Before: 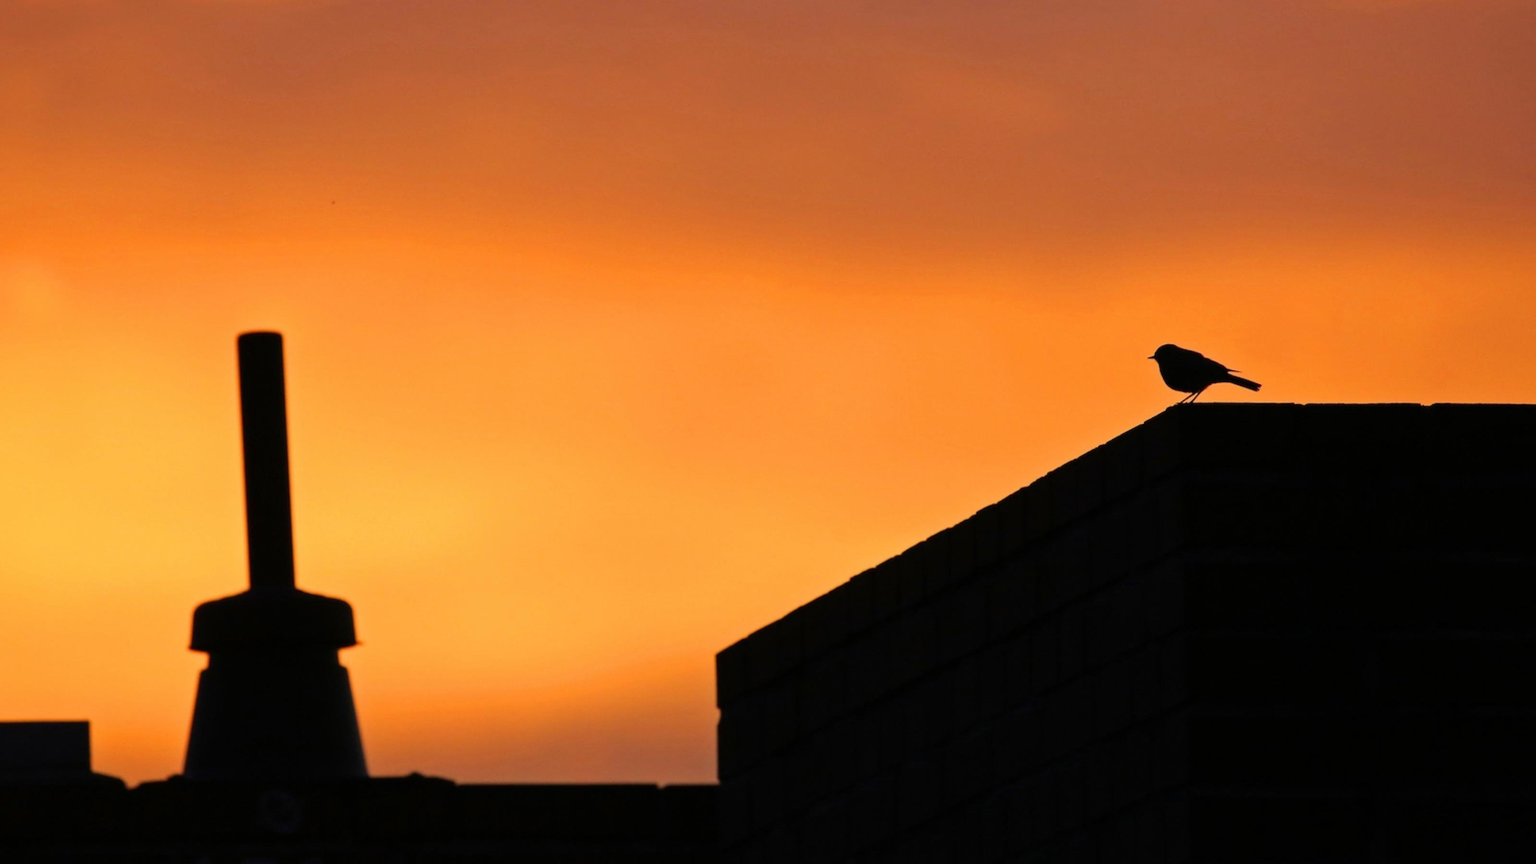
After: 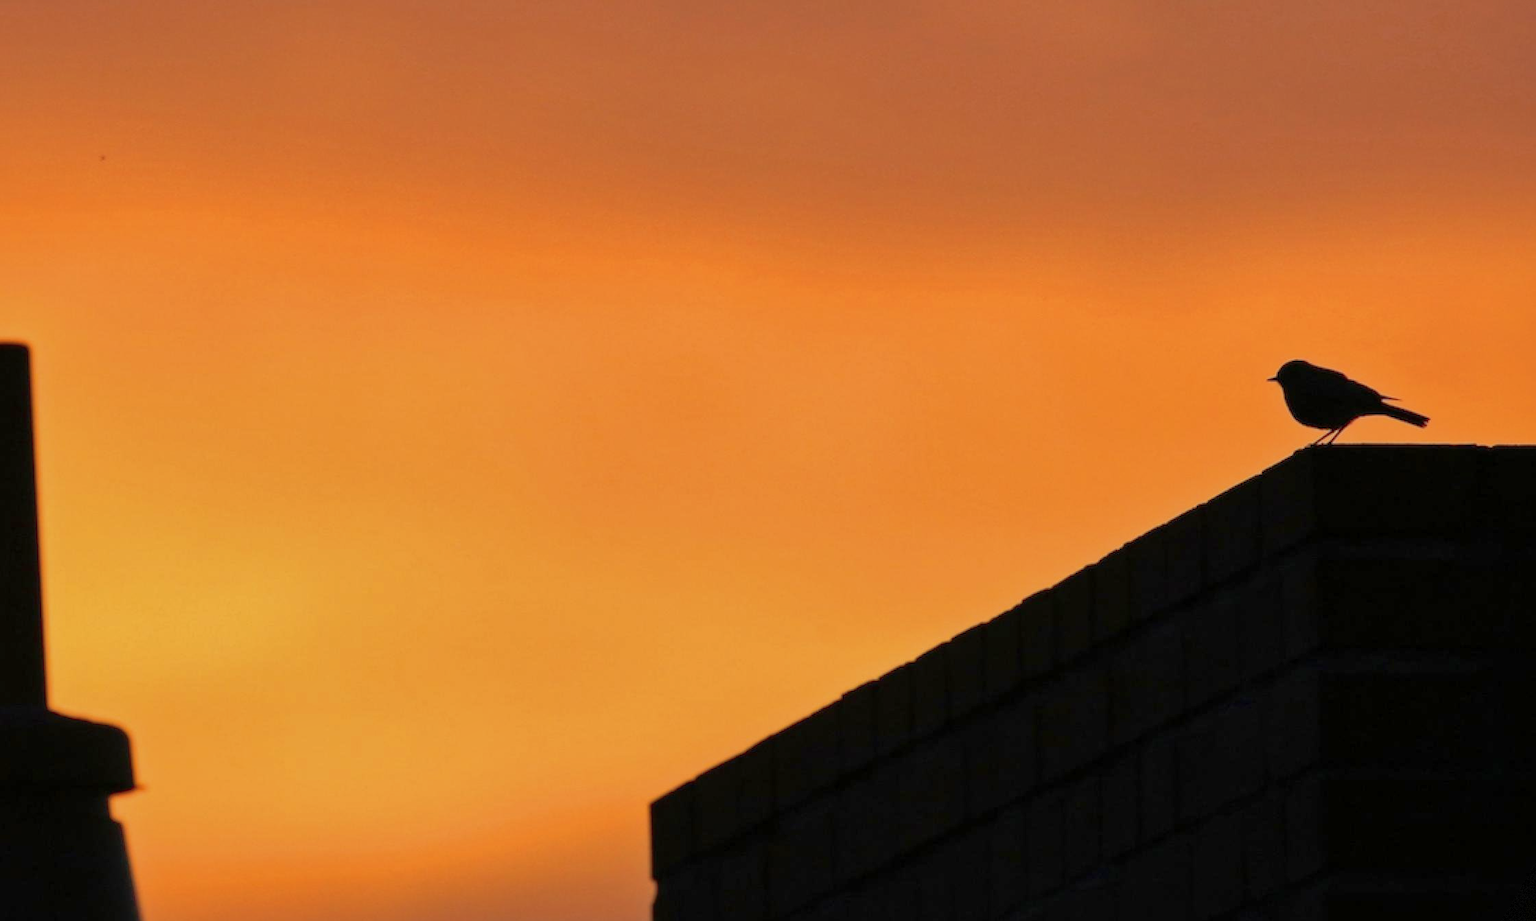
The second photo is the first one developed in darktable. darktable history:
tone equalizer: -8 EV 0.032 EV
contrast brightness saturation: saturation -0.097
crop and rotate: left 17.036%, top 10.712%, right 13.011%, bottom 14.655%
vignetting: fall-off start 116.29%, fall-off radius 58.85%, center (-0.031, -0.035), dithering 8-bit output
shadows and highlights: on, module defaults
